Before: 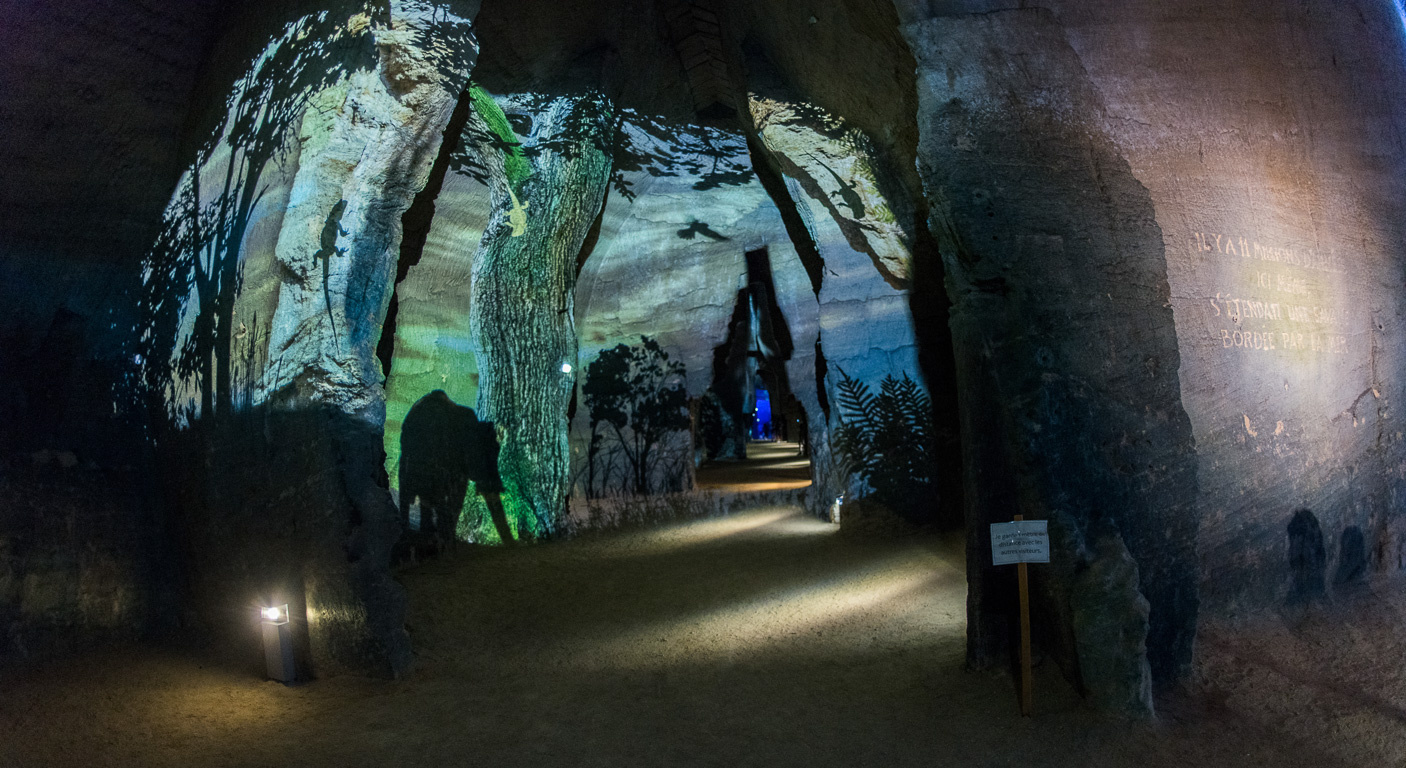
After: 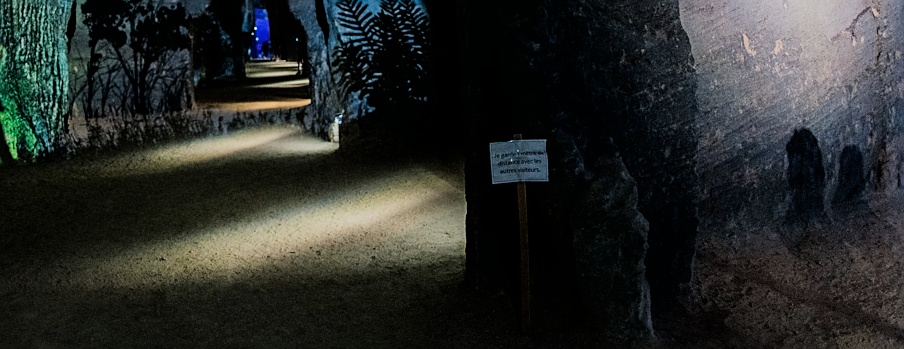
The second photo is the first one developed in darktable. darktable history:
crop and rotate: left 35.698%, top 49.731%, bottom 4.802%
sharpen: on, module defaults
tone equalizer: -8 EV -0.447 EV, -7 EV -0.409 EV, -6 EV -0.295 EV, -5 EV -0.251 EV, -3 EV 0.244 EV, -2 EV 0.346 EV, -1 EV 0.393 EV, +0 EV 0.411 EV
filmic rgb: black relative exposure -7.19 EV, white relative exposure 5.35 EV, hardness 3.02
